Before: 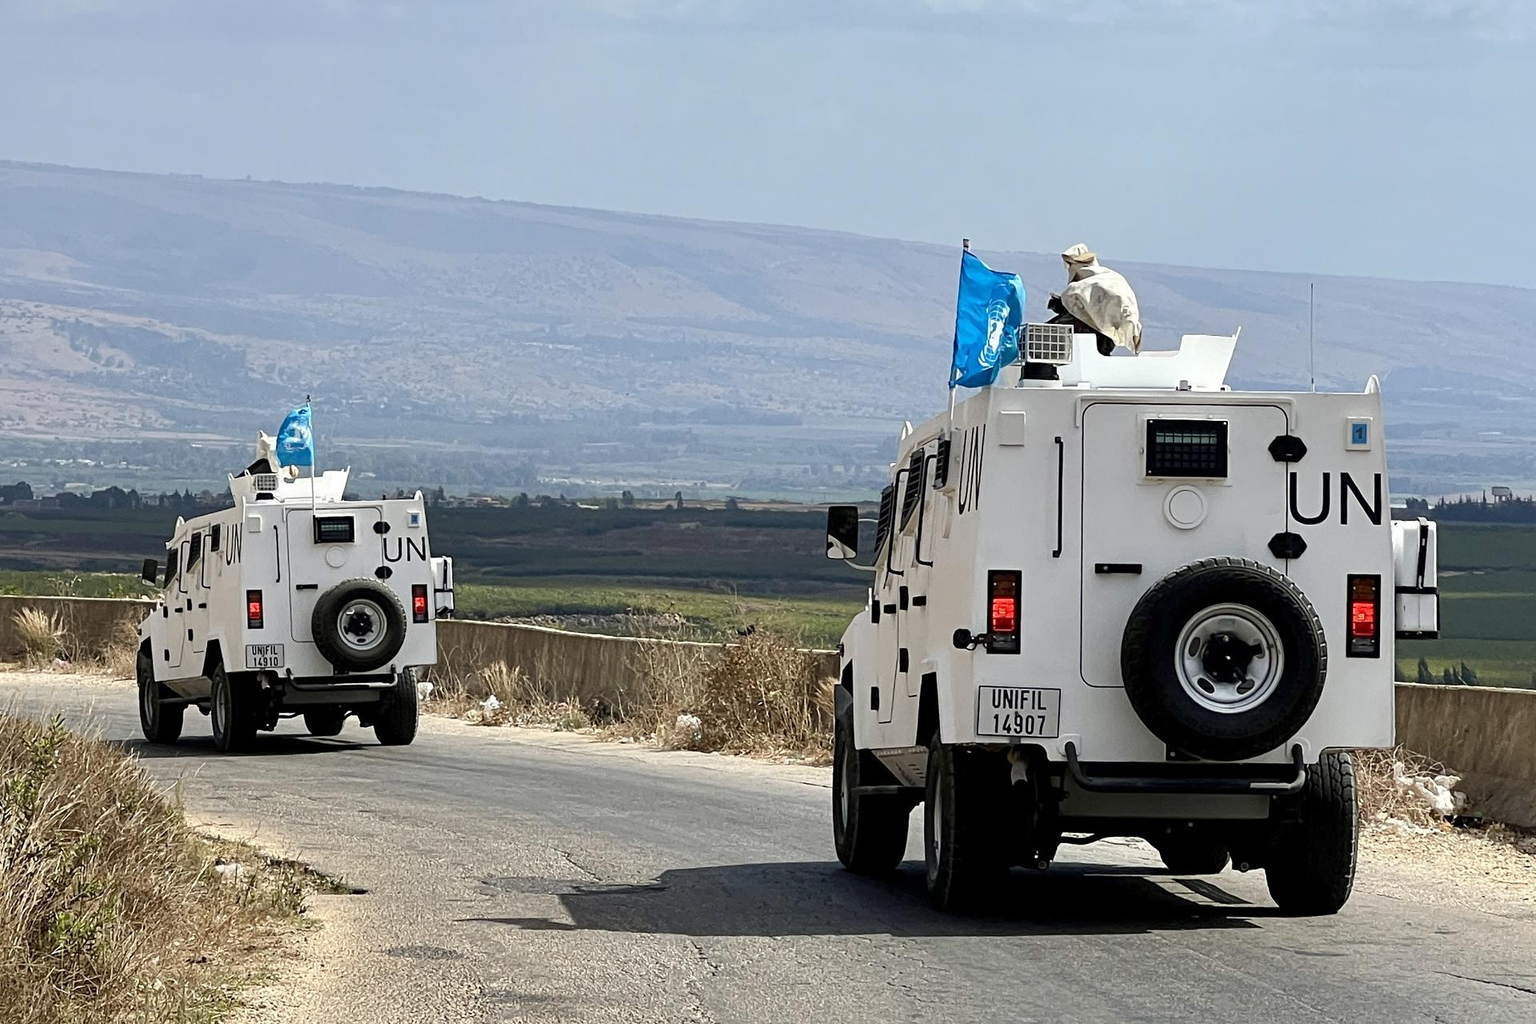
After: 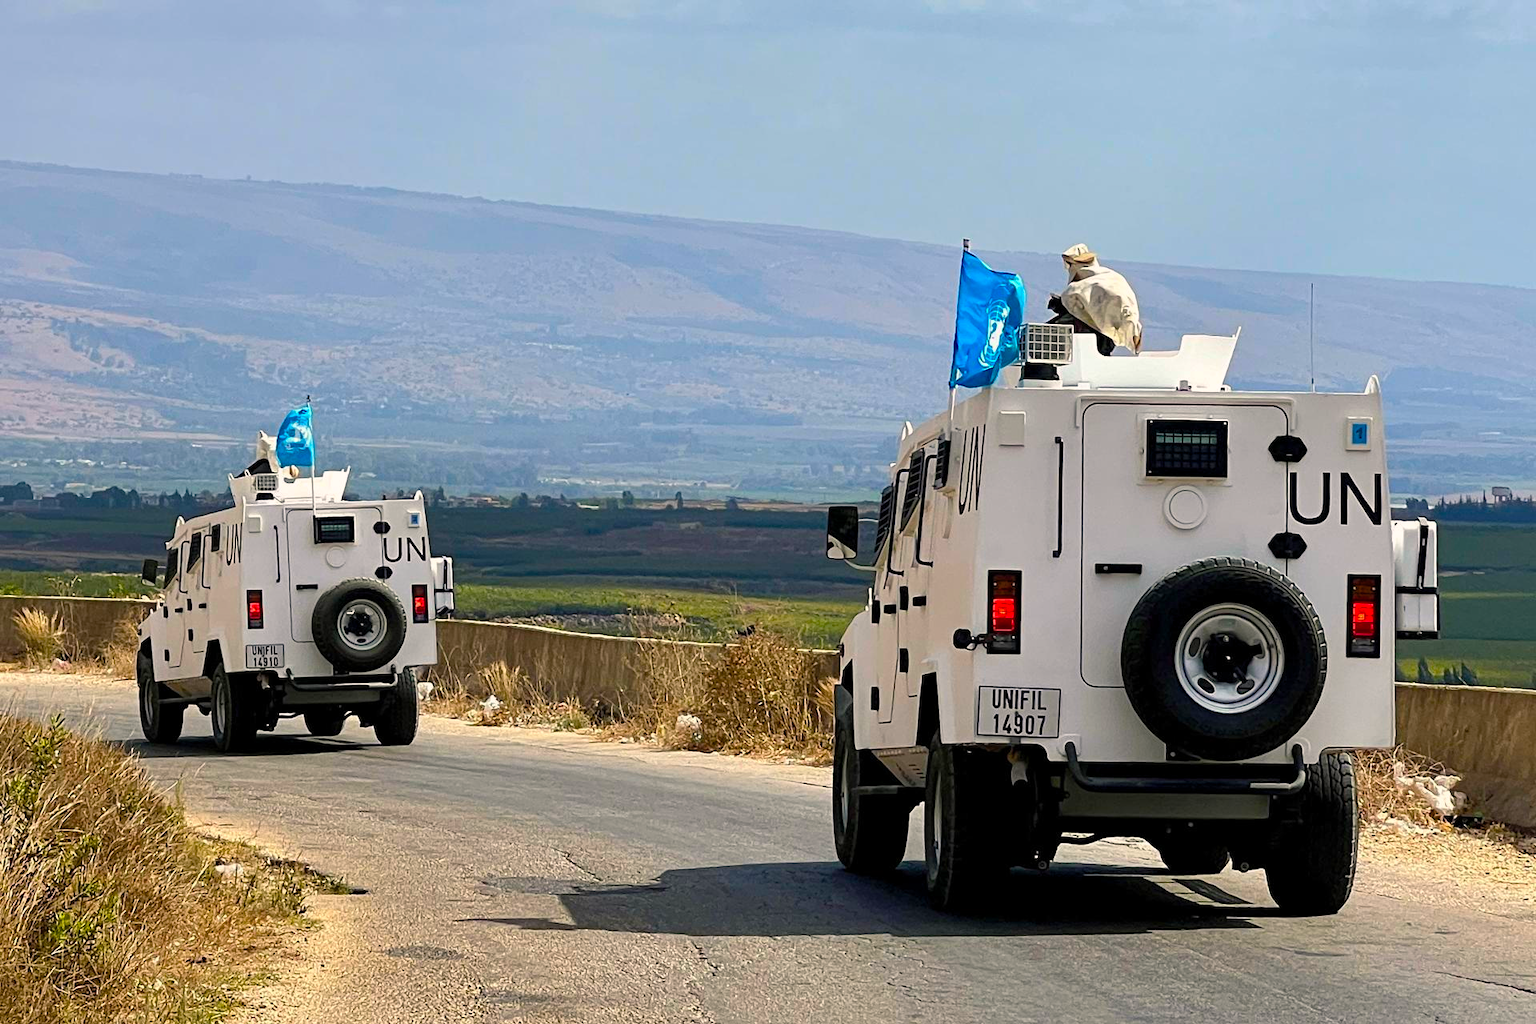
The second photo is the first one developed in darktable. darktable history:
shadows and highlights: shadows 25.49, highlights -24.88
color balance rgb: power › hue 328.21°, highlights gain › chroma 1.732%, highlights gain › hue 56.68°, linear chroma grading › global chroma 14.77%, perceptual saturation grading › global saturation 30.965%
